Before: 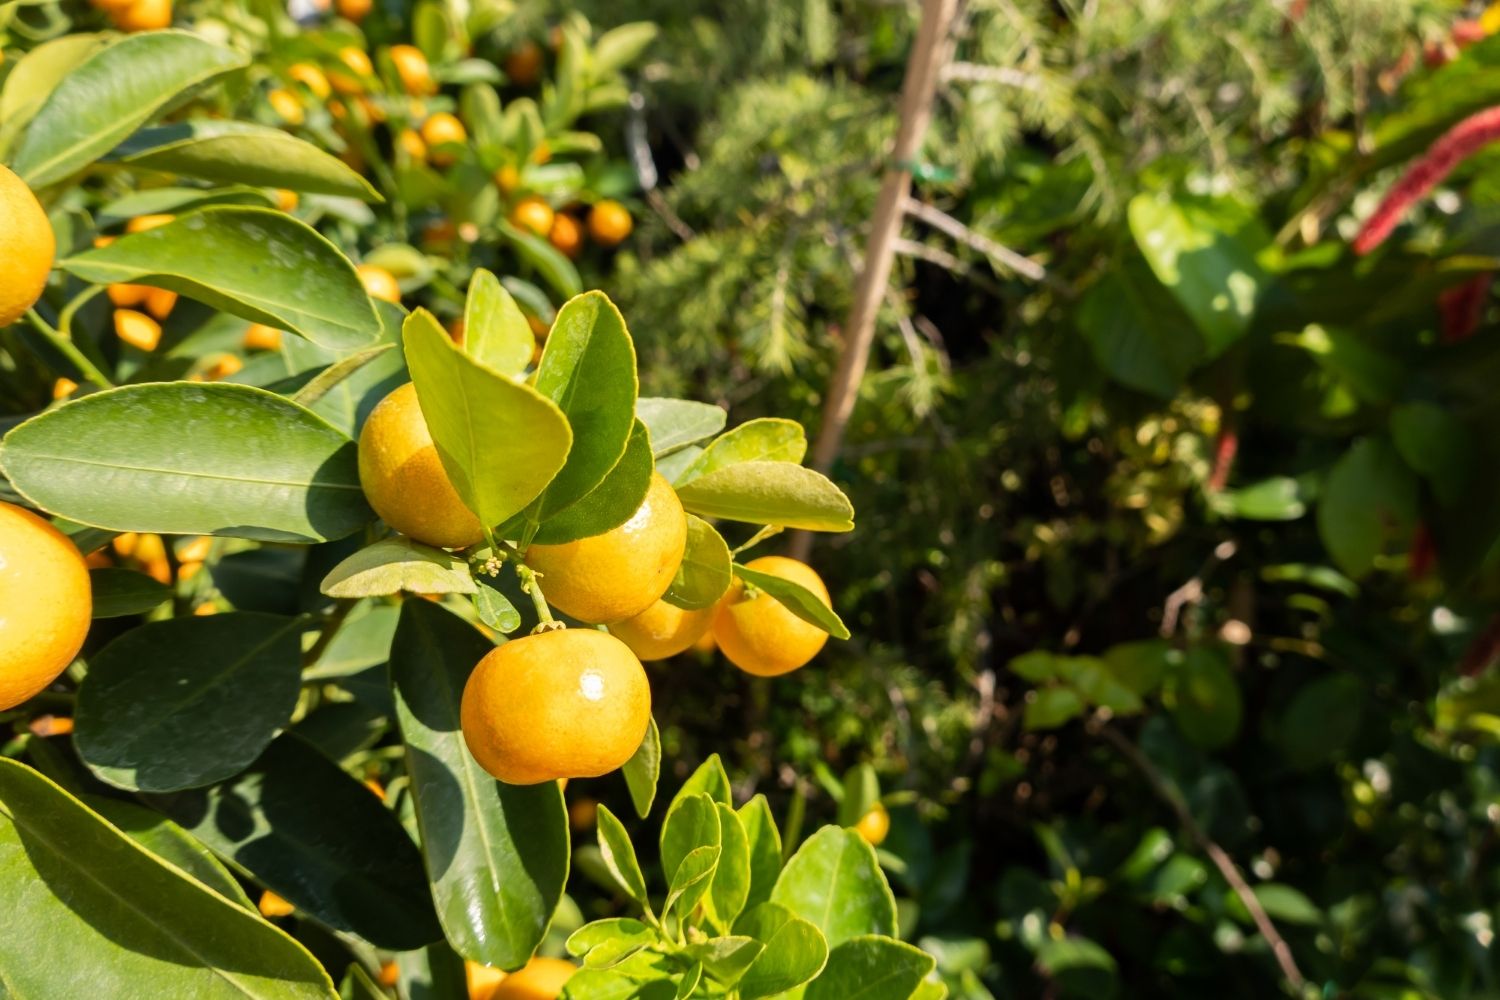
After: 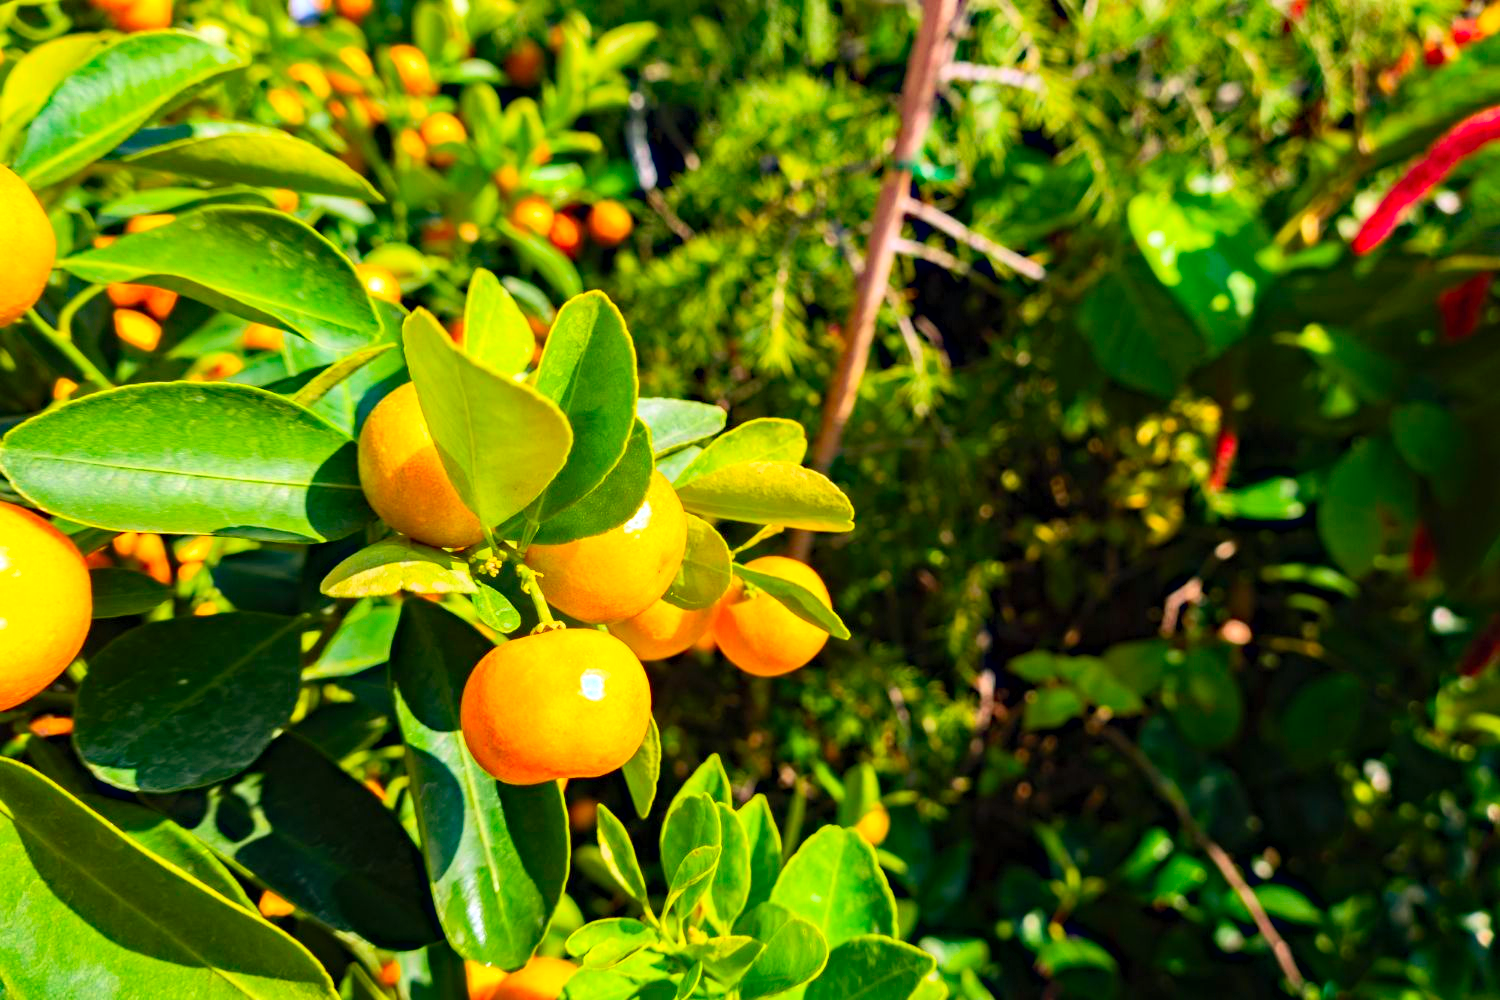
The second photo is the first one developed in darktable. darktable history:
contrast brightness saturation: contrast 0.2, brightness 0.2, saturation 0.8
haze removal: strength 0.53, distance 0.925, compatibility mode true, adaptive false
